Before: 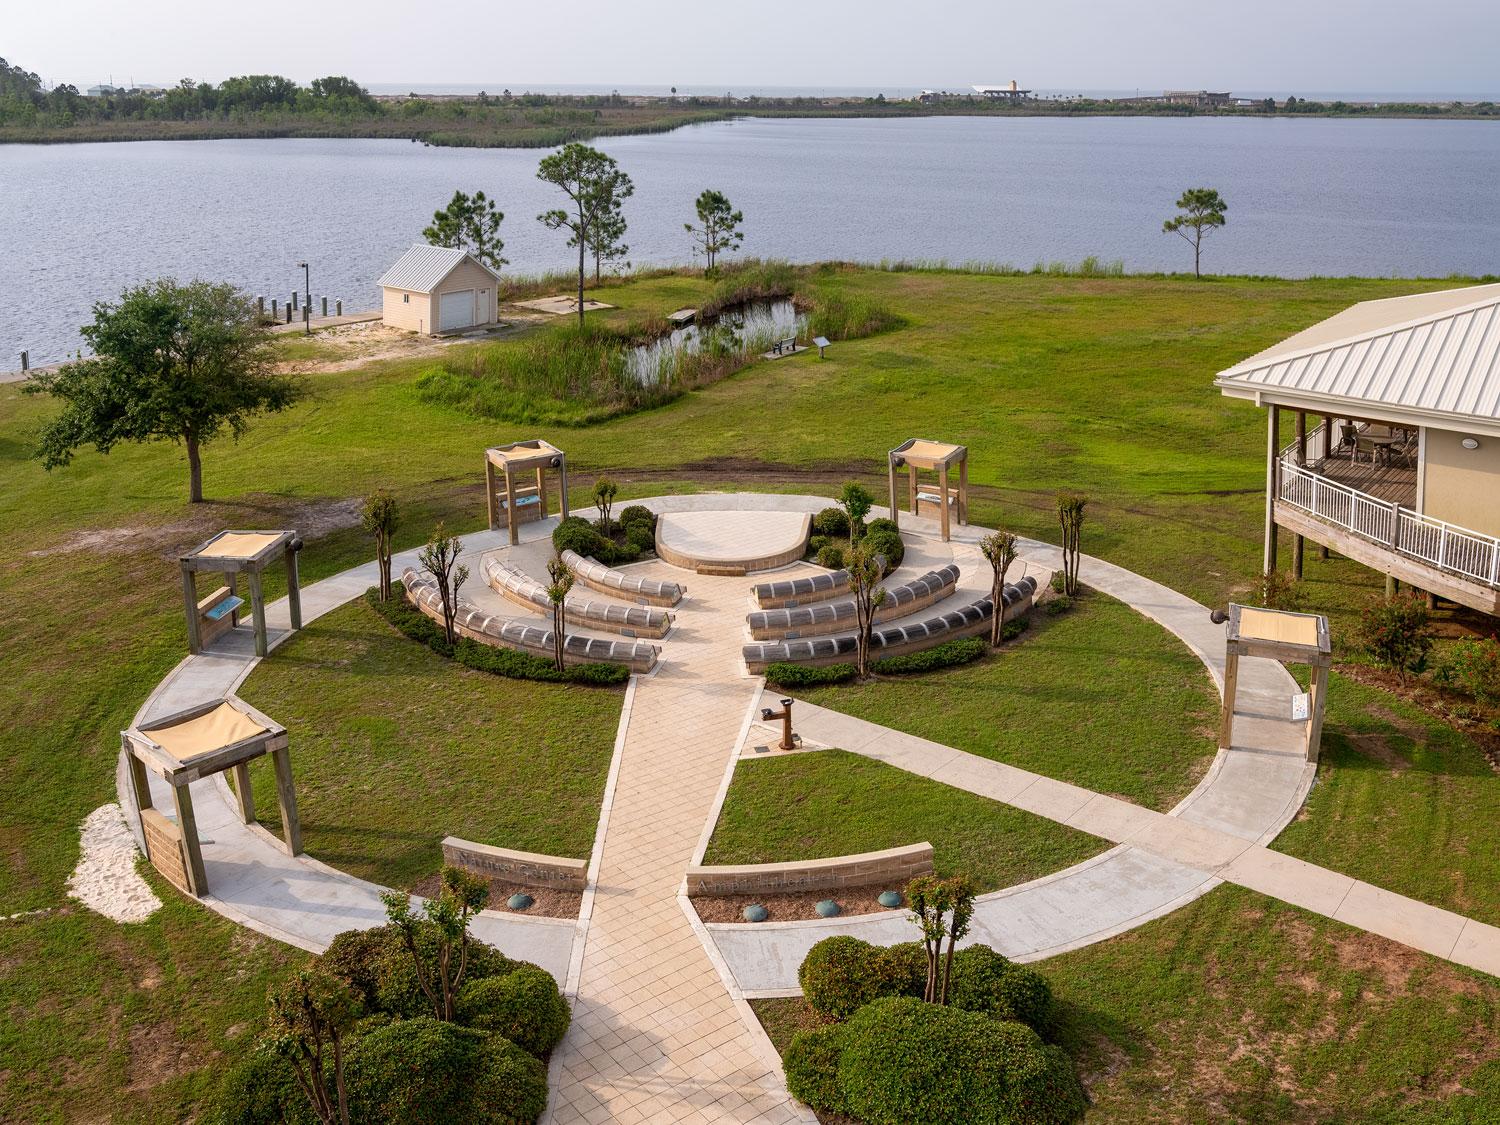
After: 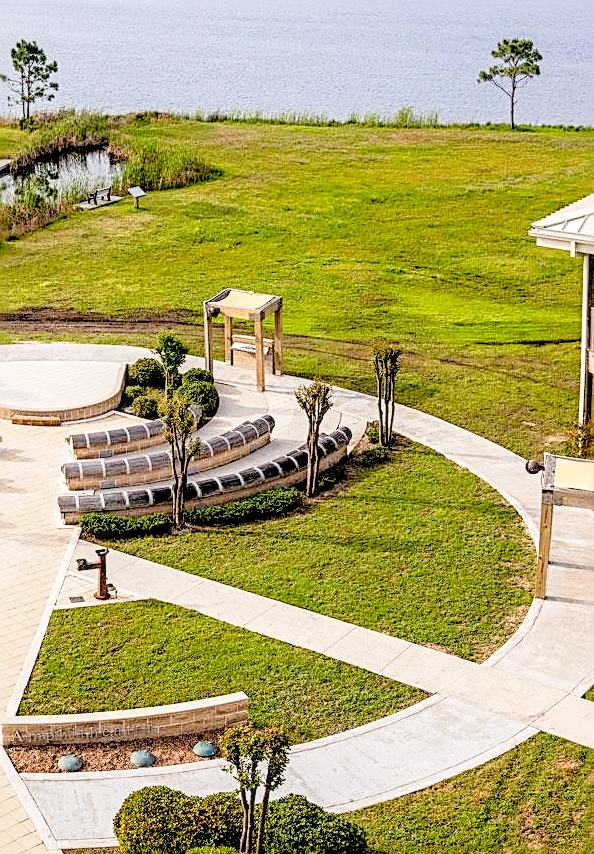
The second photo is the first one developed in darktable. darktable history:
crop: left 45.721%, top 13.393%, right 14.118%, bottom 10.01%
rgb levels: preserve colors sum RGB, levels [[0.038, 0.433, 0.934], [0, 0.5, 1], [0, 0.5, 1]]
sharpen: radius 2.817, amount 0.715
local contrast: detail 130%
base curve: curves: ch0 [(0, 0) (0.028, 0.03) (0.121, 0.232) (0.46, 0.748) (0.859, 0.968) (1, 1)], preserve colors none
